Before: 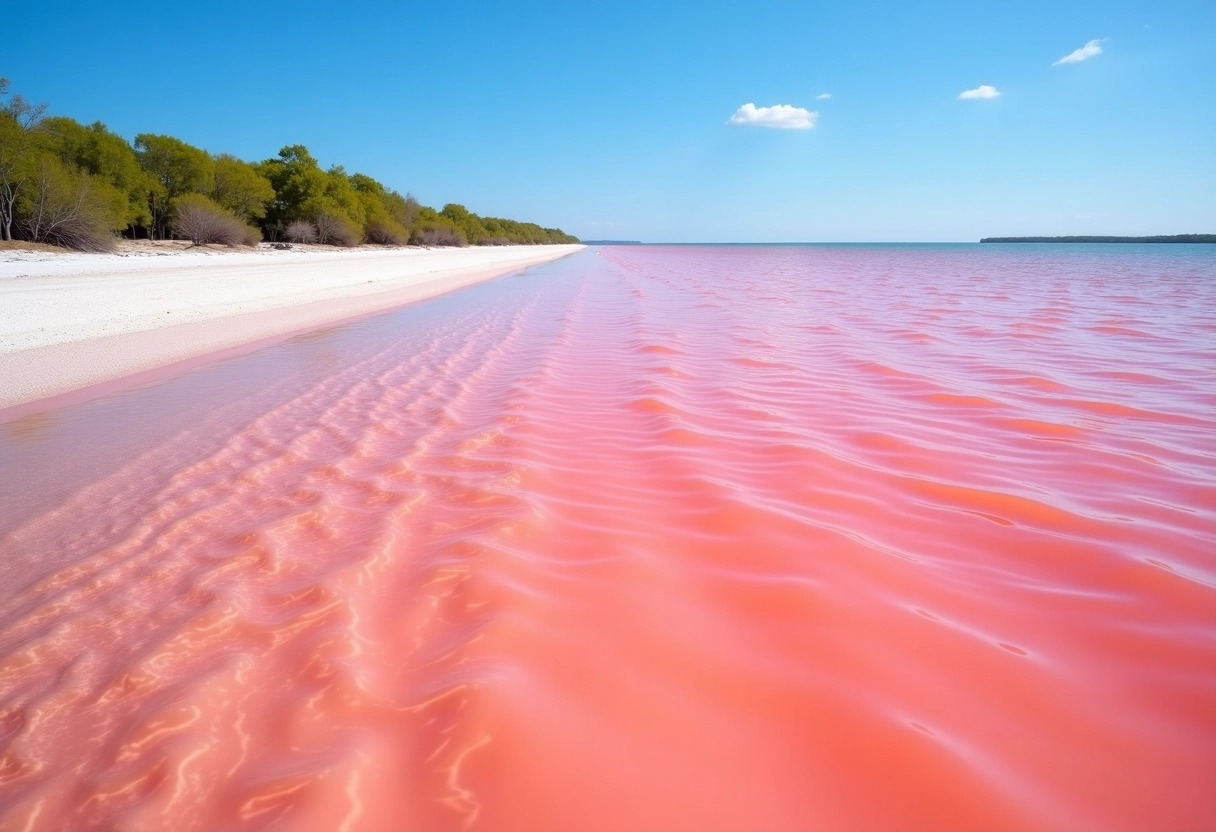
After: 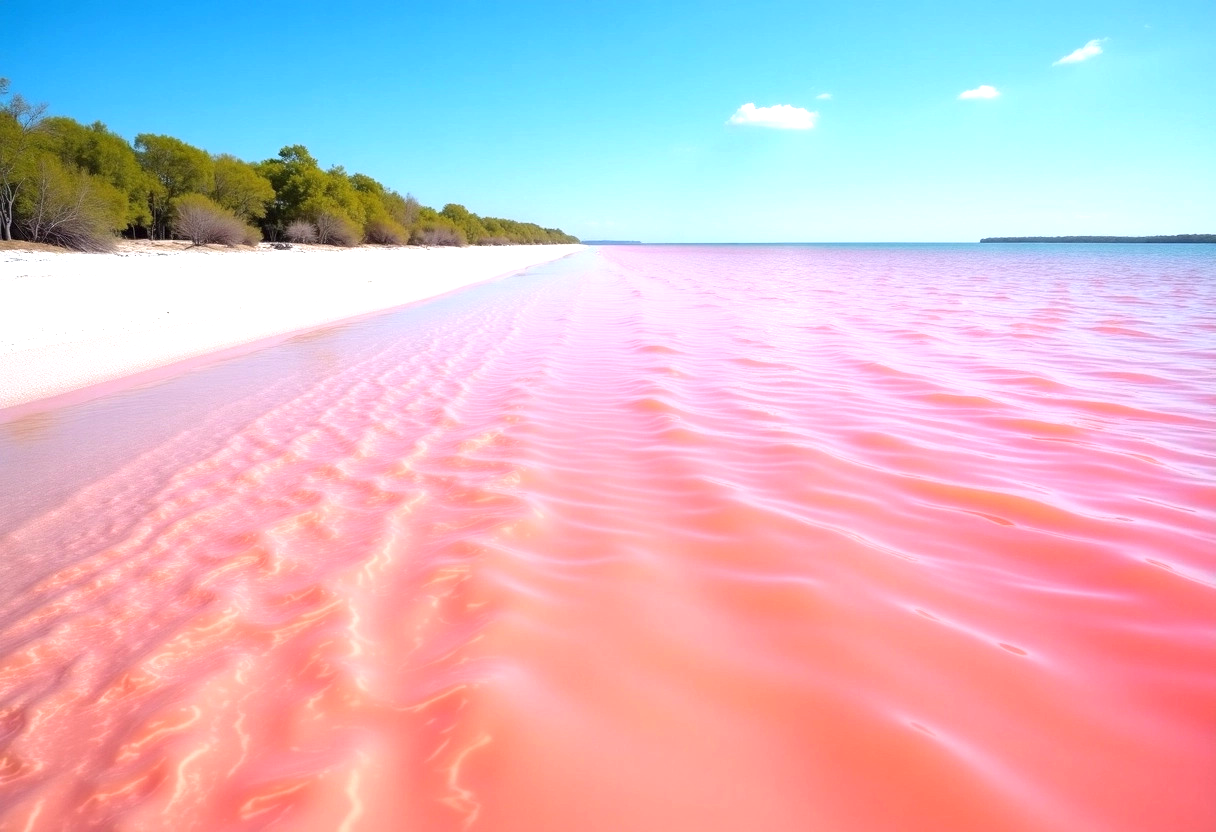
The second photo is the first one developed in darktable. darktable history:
exposure: exposure 0.661 EV, compensate highlight preservation false
